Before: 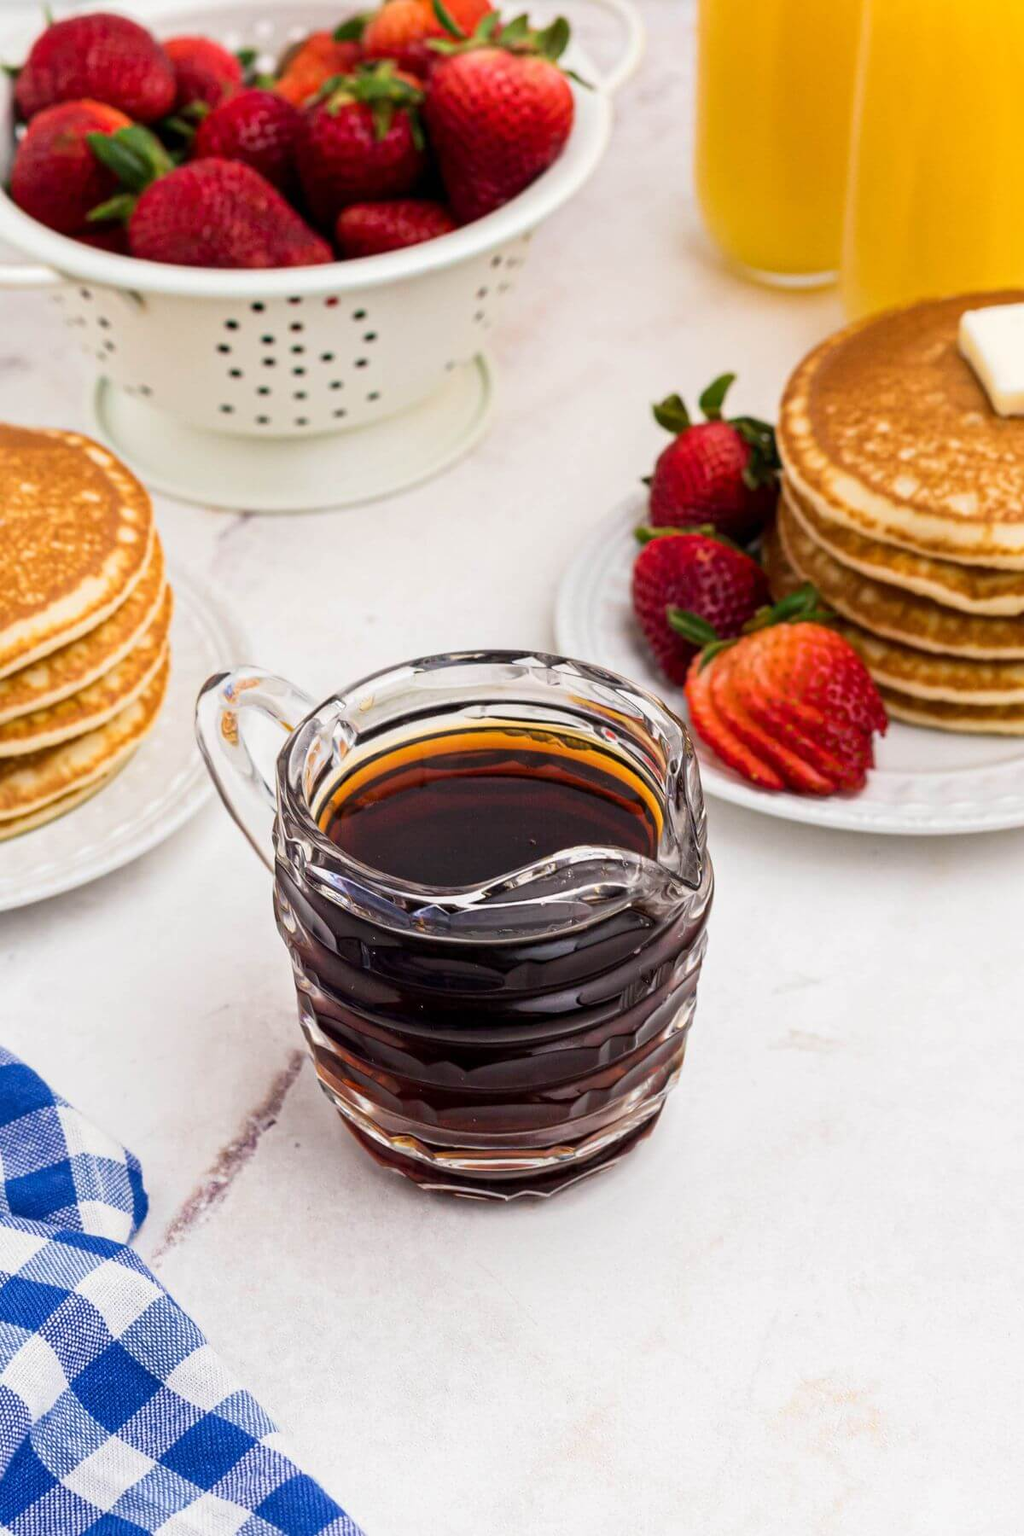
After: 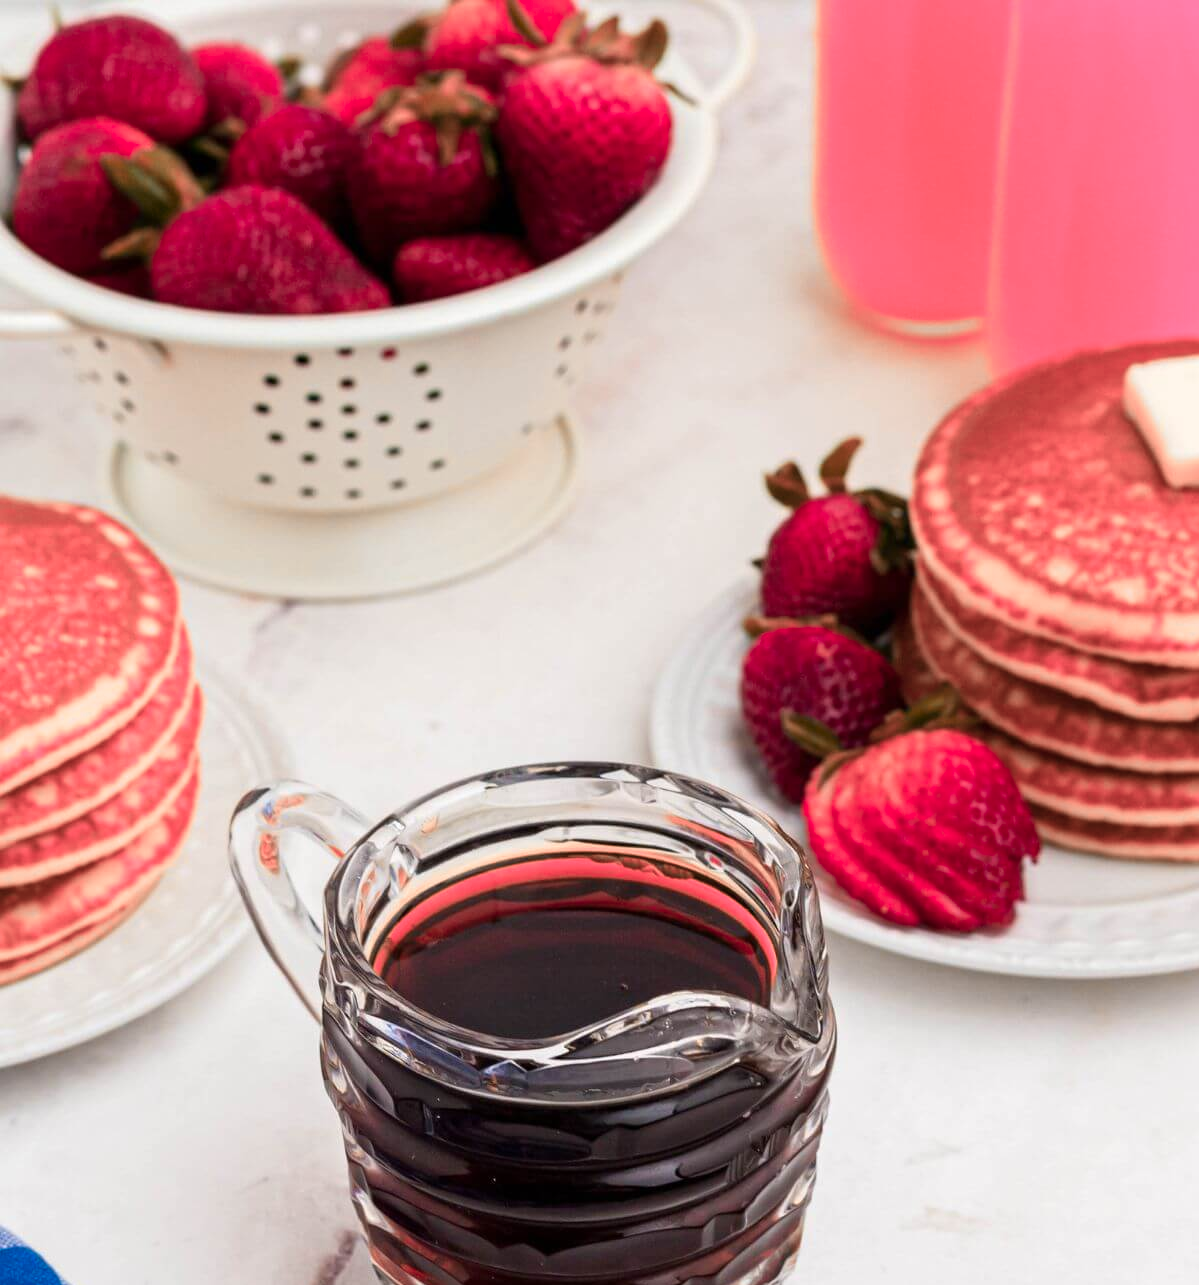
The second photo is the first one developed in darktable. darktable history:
crop: bottom 28.576%
color zones: curves: ch2 [(0, 0.488) (0.143, 0.417) (0.286, 0.212) (0.429, 0.179) (0.571, 0.154) (0.714, 0.415) (0.857, 0.495) (1, 0.488)]
